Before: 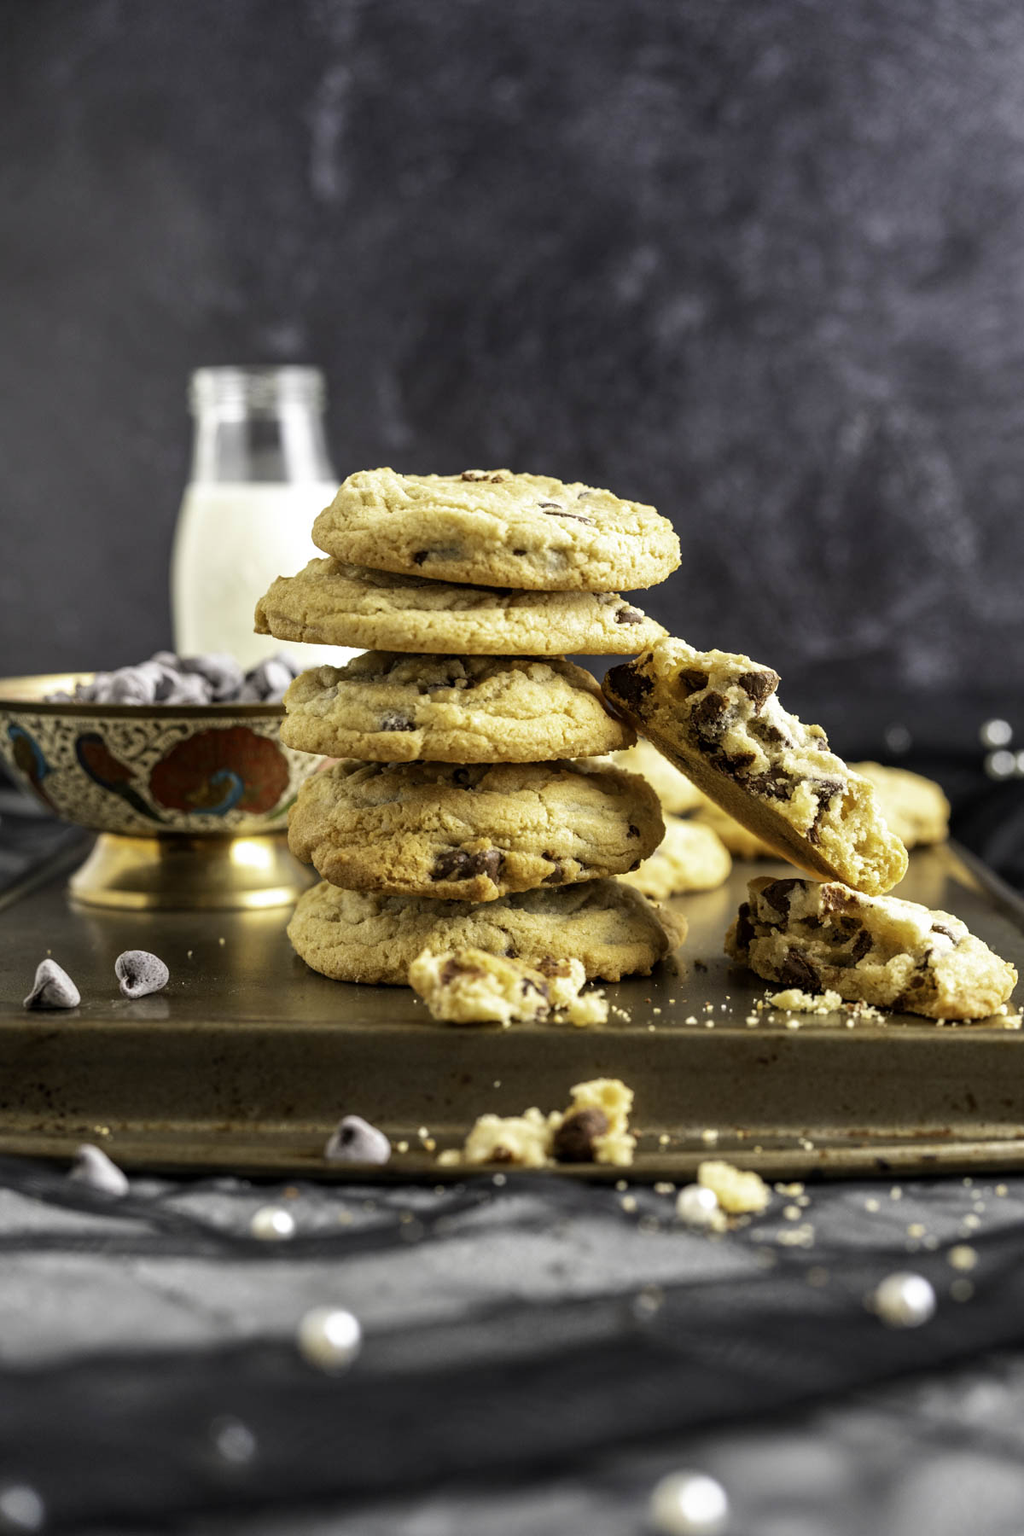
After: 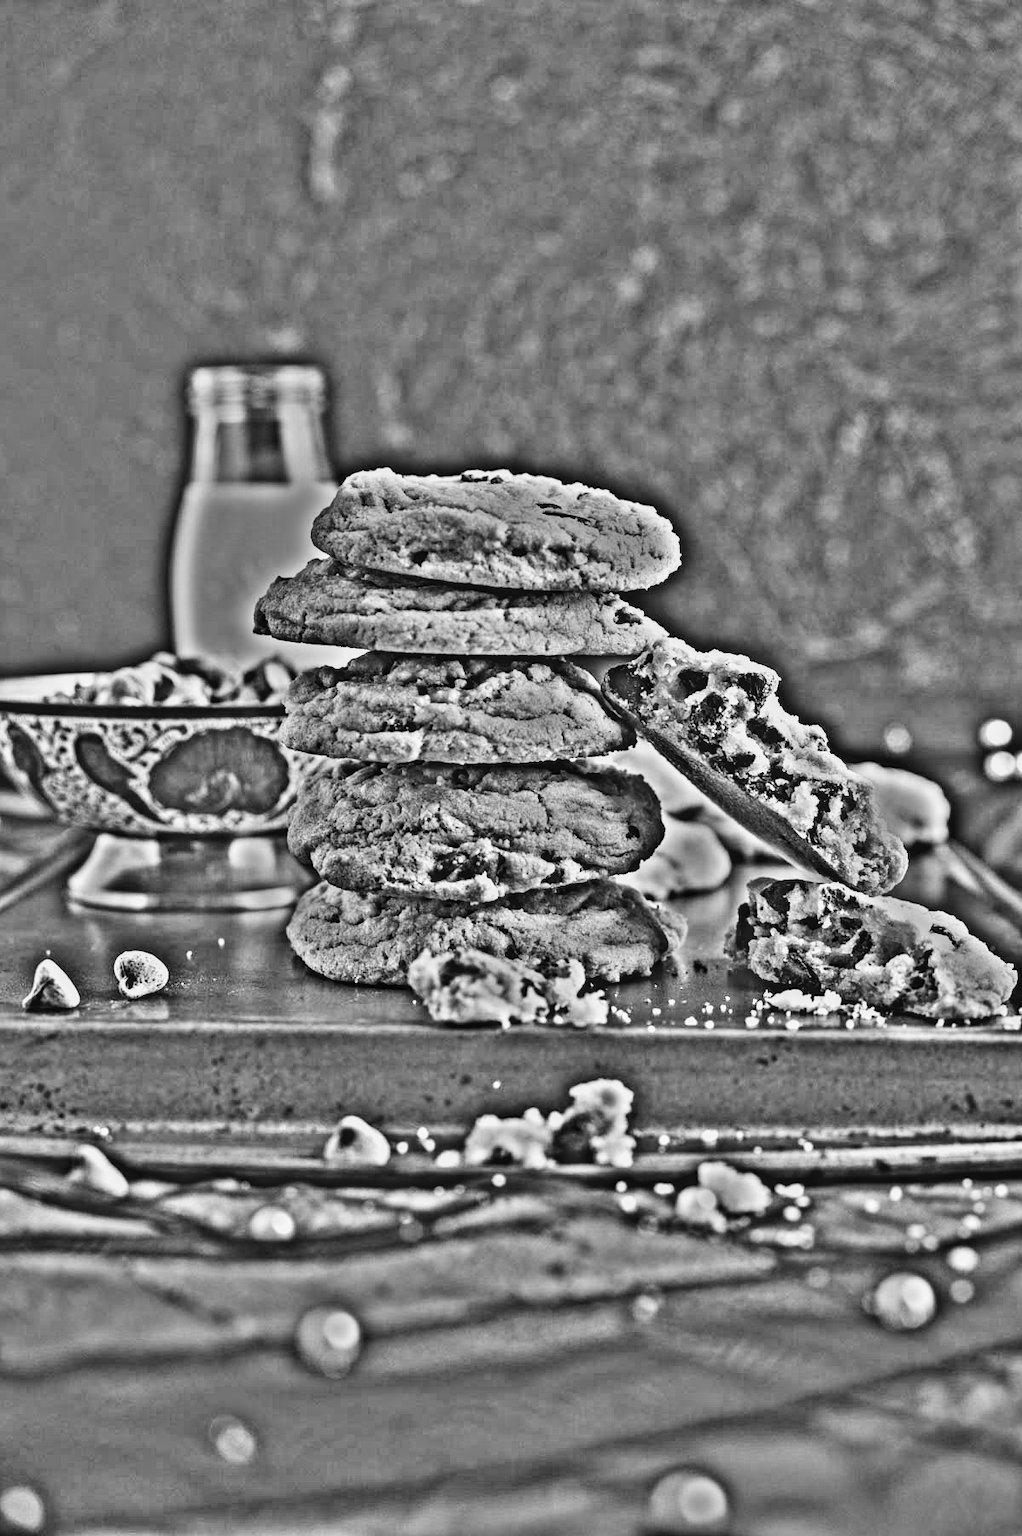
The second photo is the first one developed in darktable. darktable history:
local contrast: detail 110%
crop and rotate: left 0.126%
contrast brightness saturation: contrast 0.28
shadows and highlights: white point adjustment 0.1, highlights -70, soften with gaussian
highpass: on, module defaults
bloom: size 3%, threshold 100%, strength 0%
white balance: red 0.931, blue 1.11
